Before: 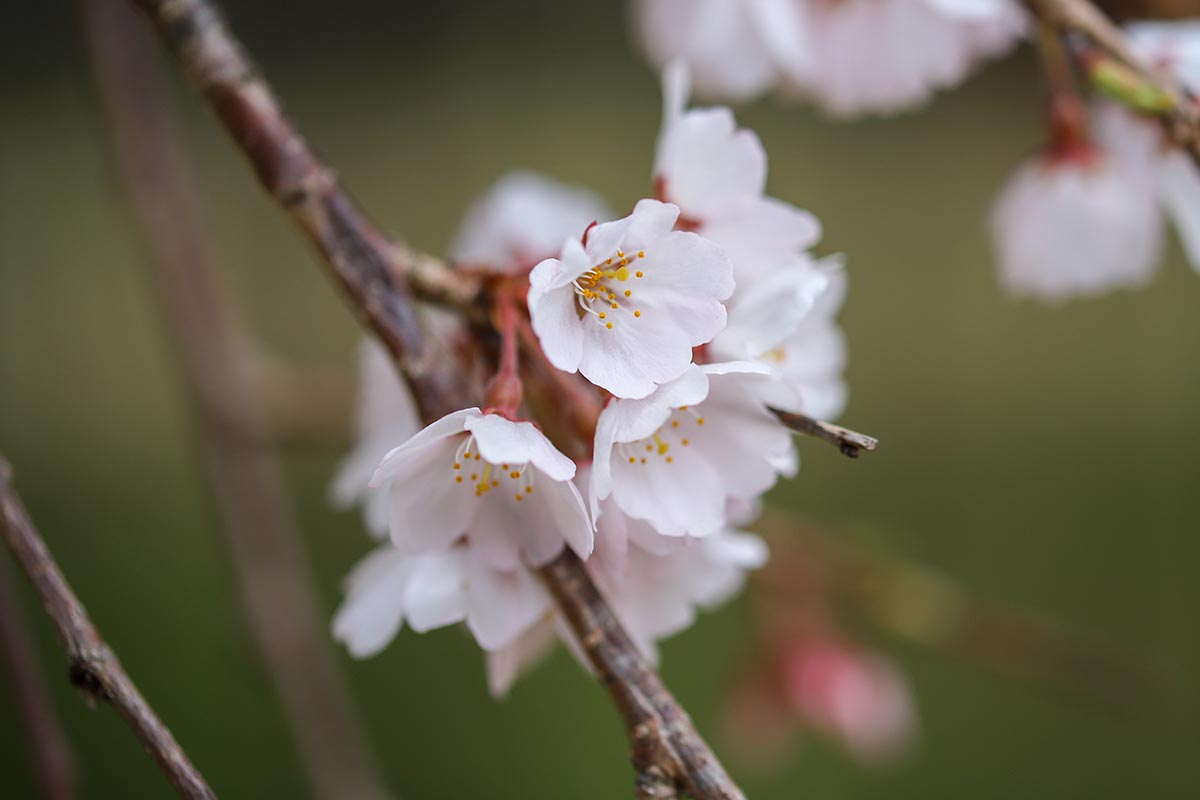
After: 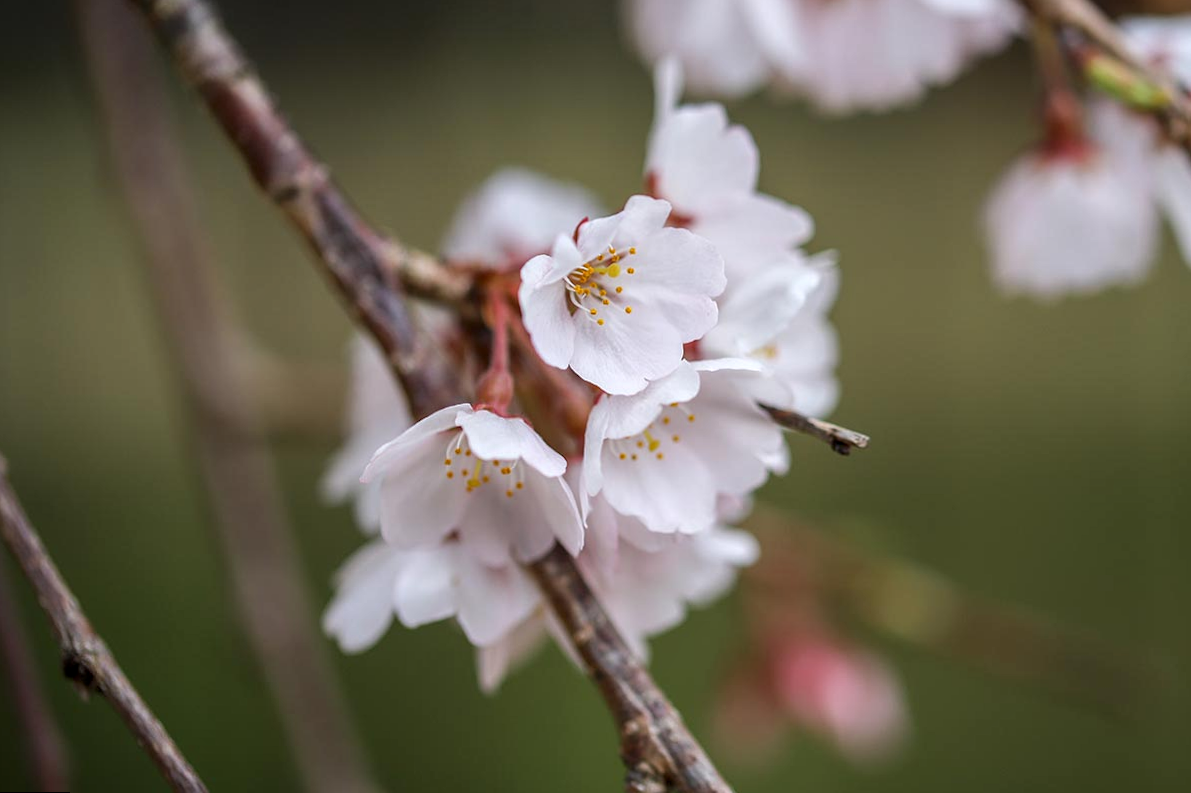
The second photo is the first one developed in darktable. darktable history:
rotate and perspective: rotation 0.192°, lens shift (horizontal) -0.015, crop left 0.005, crop right 0.996, crop top 0.006, crop bottom 0.99
local contrast: on, module defaults
